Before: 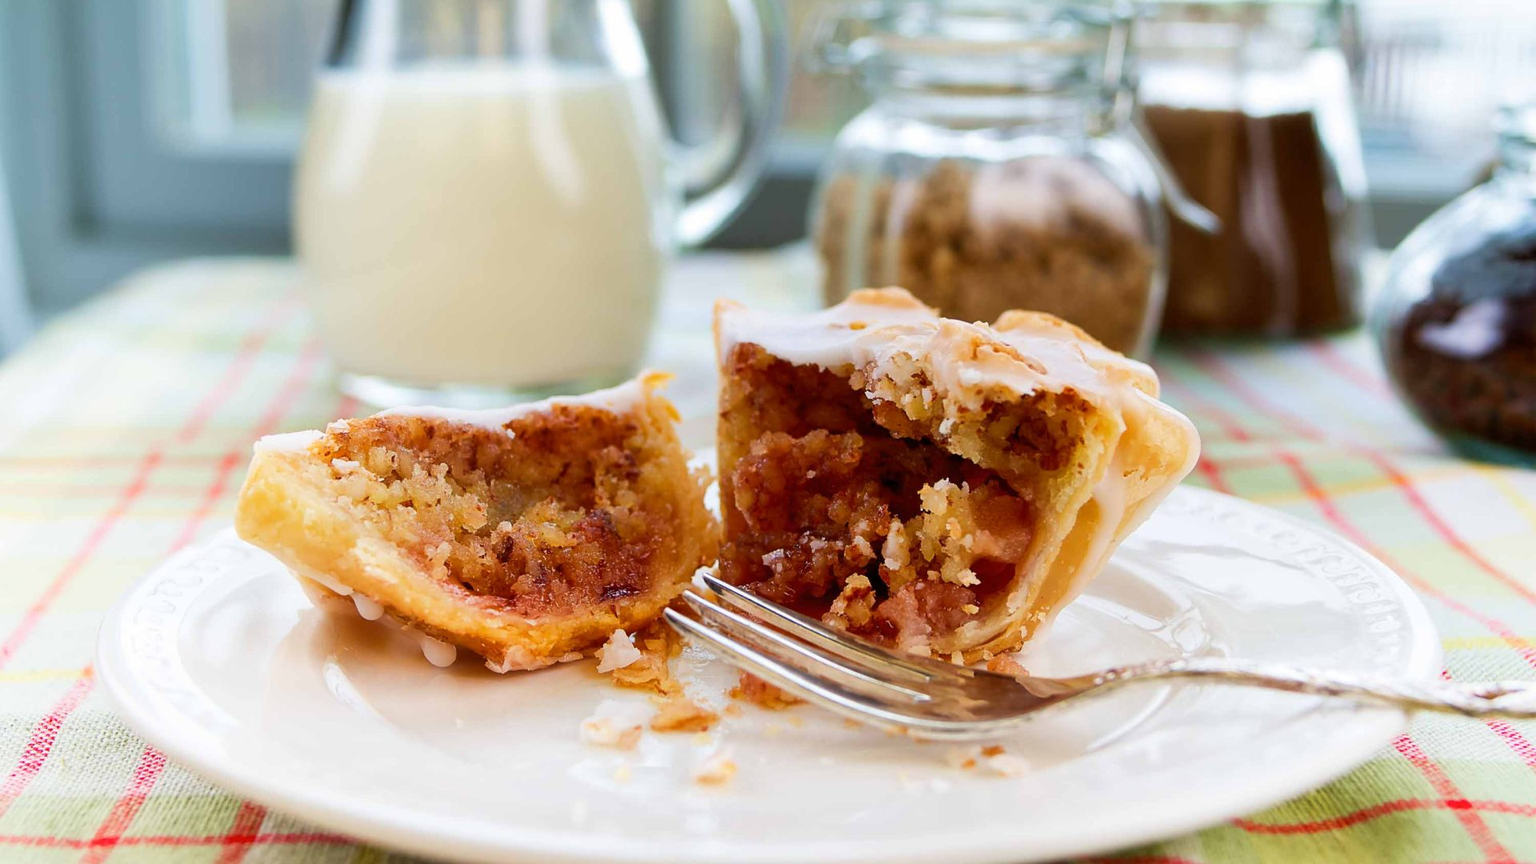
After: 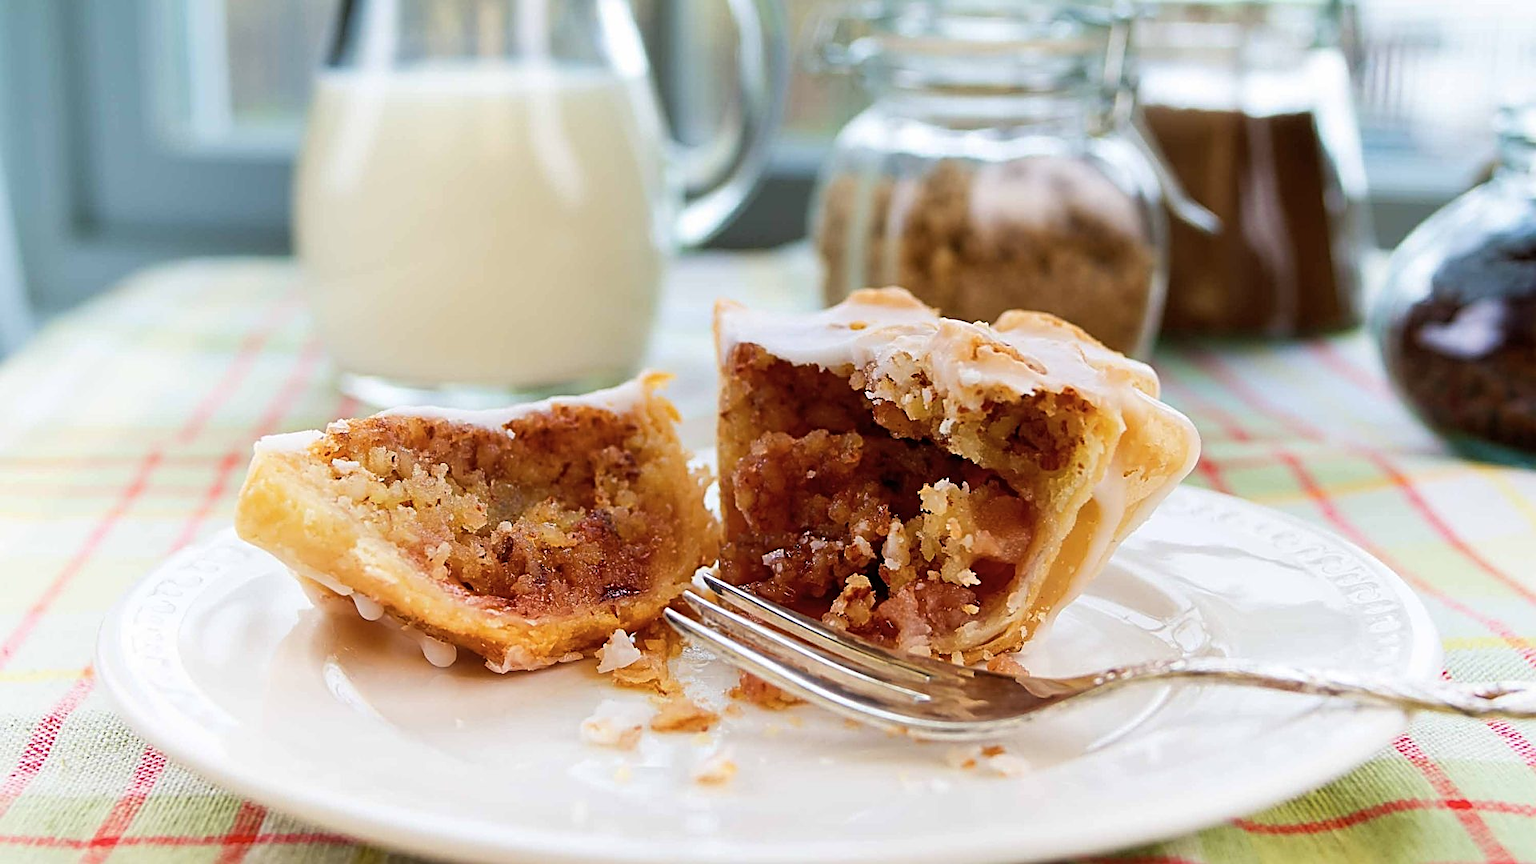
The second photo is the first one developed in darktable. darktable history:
sharpen: radius 2.748
color zones: curves: ch1 [(0, 0.469) (0.01, 0.469) (0.12, 0.446) (0.248, 0.469) (0.5, 0.5) (0.748, 0.5) (0.99, 0.469) (1, 0.469)]
